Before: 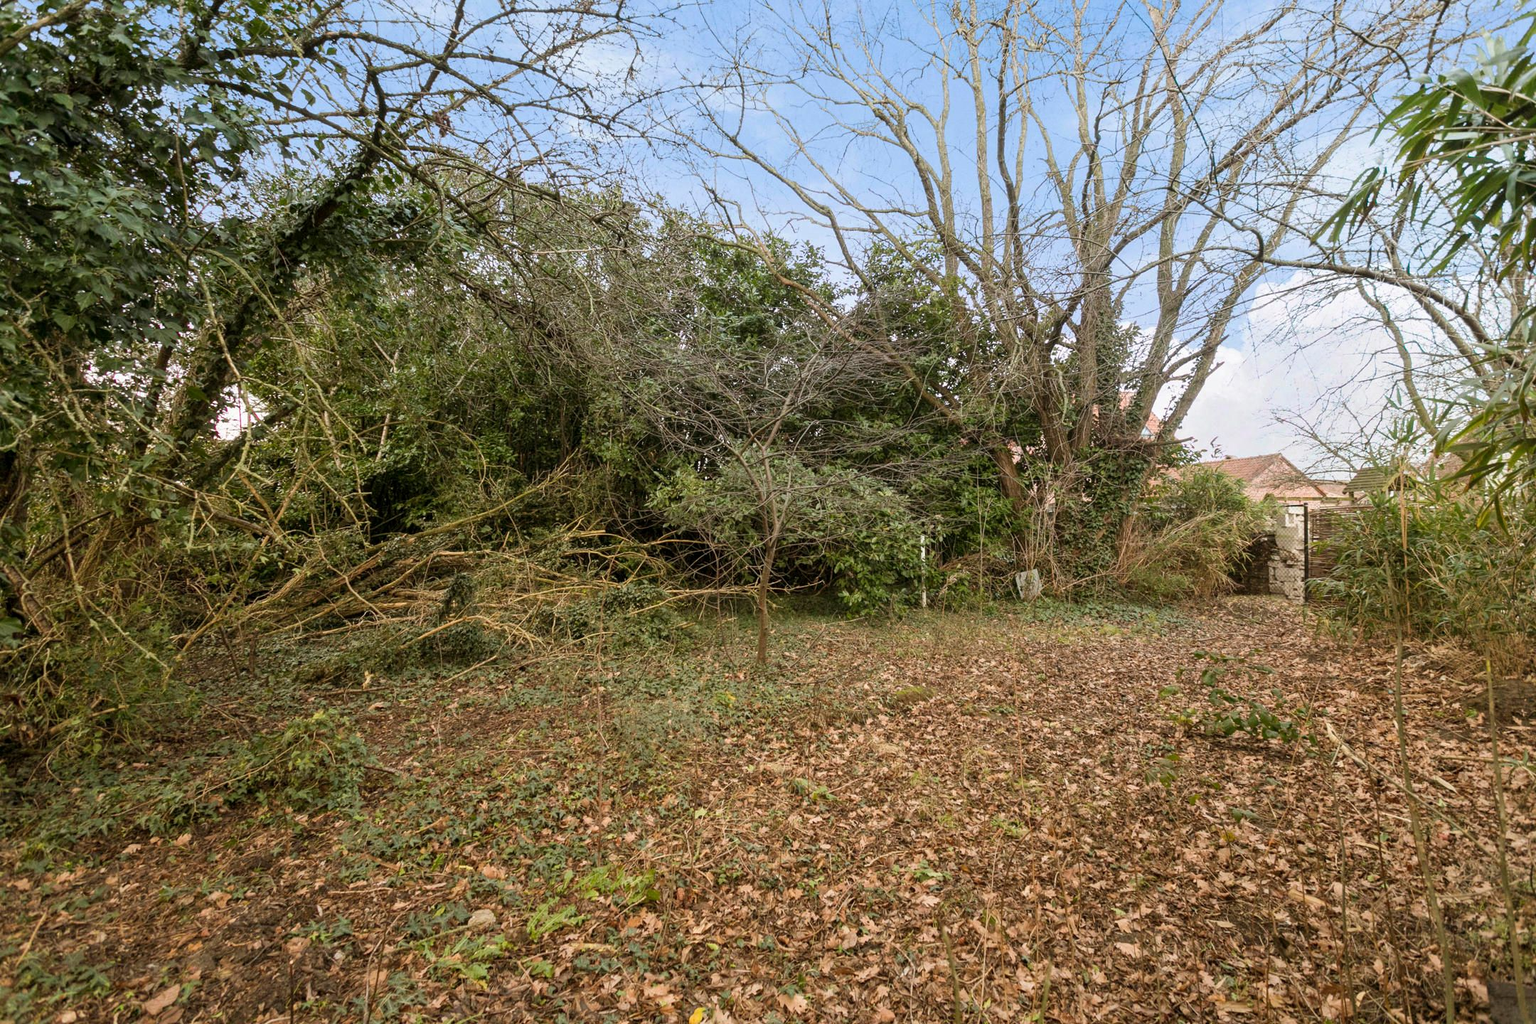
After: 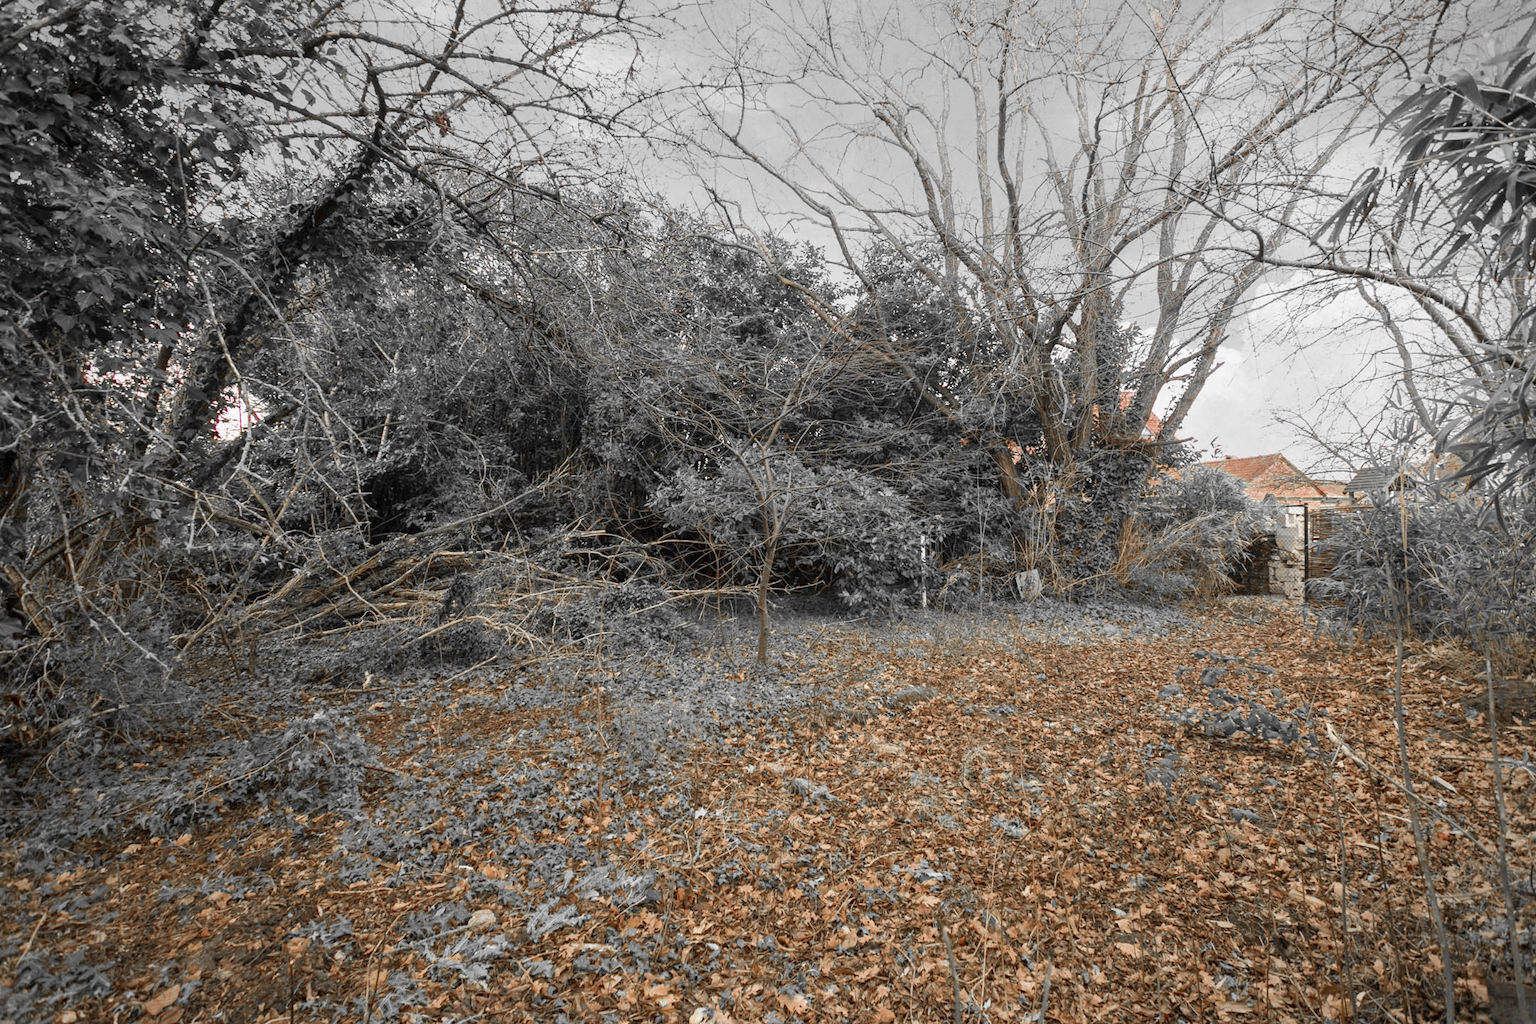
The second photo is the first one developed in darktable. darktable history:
color zones: curves: ch0 [(0, 0.497) (0.096, 0.361) (0.221, 0.538) (0.429, 0.5) (0.571, 0.5) (0.714, 0.5) (0.857, 0.5) (1, 0.497)]; ch1 [(0, 0.5) (0.143, 0.5) (0.257, -0.002) (0.429, 0.04) (0.571, -0.001) (0.714, -0.015) (0.857, 0.024) (1, 0.5)]
velvia: on, module defaults
local contrast: mode bilateral grid, contrast 99, coarseness 99, detail 90%, midtone range 0.2
vignetting: fall-off radius 60.87%, saturation -0.034
